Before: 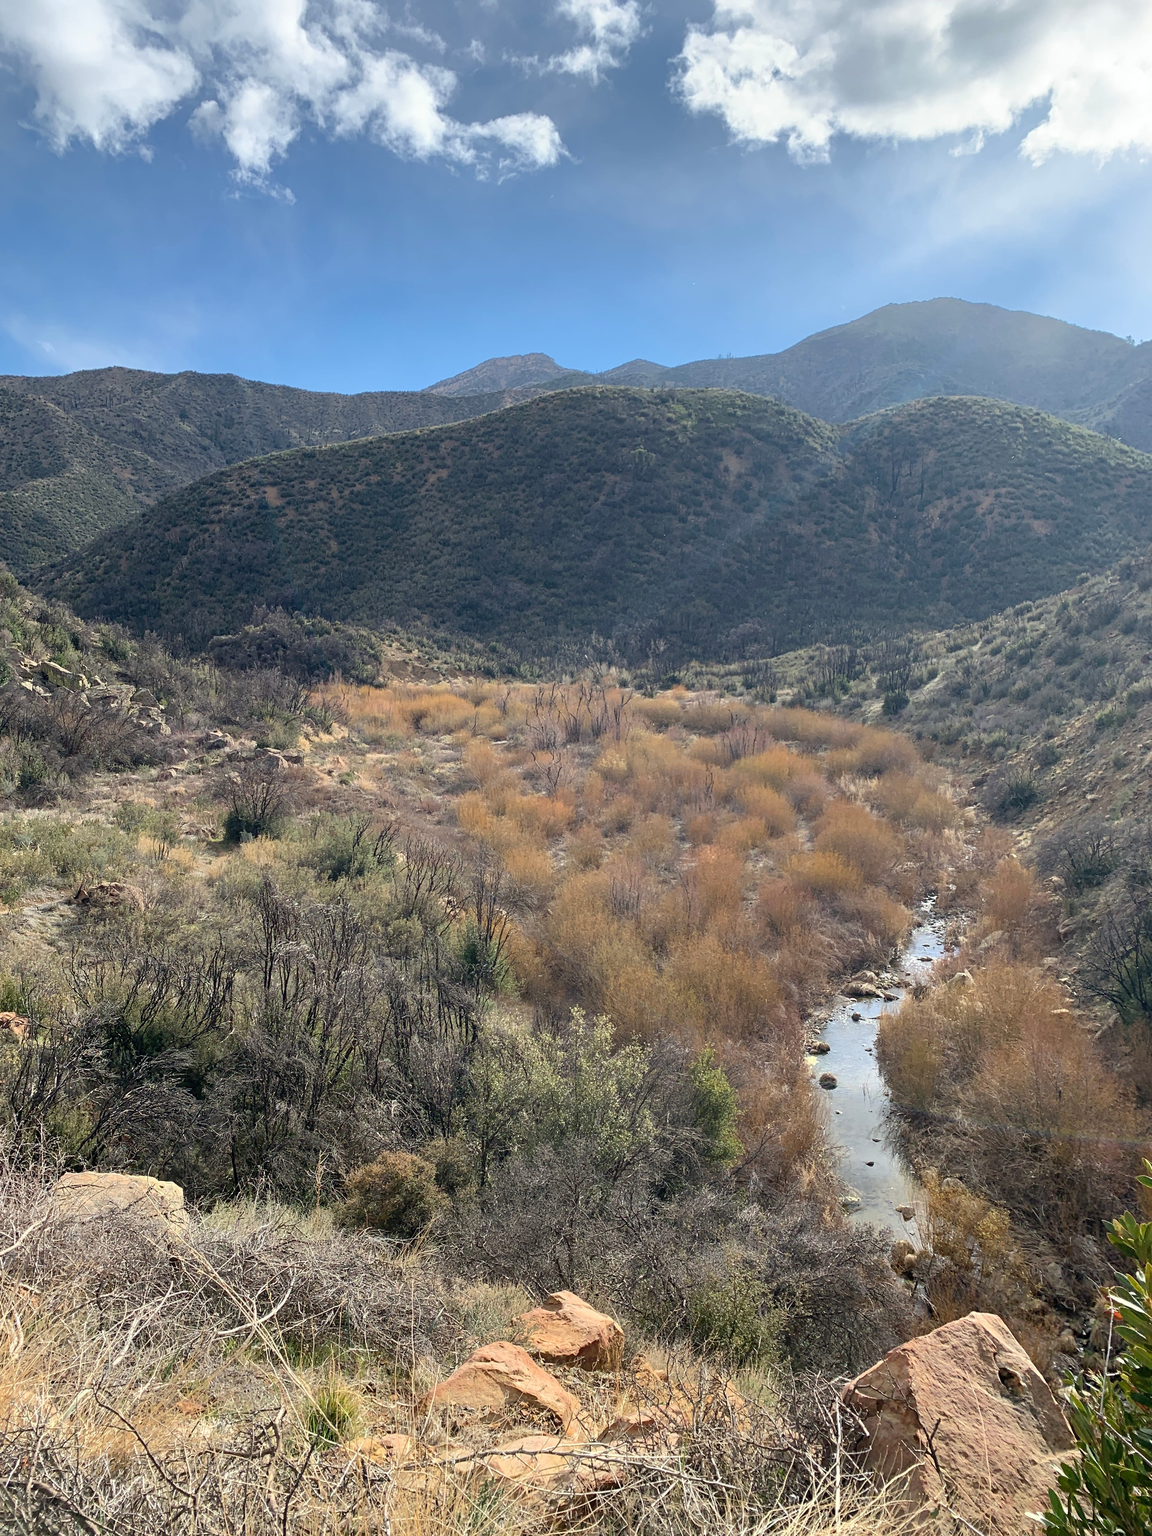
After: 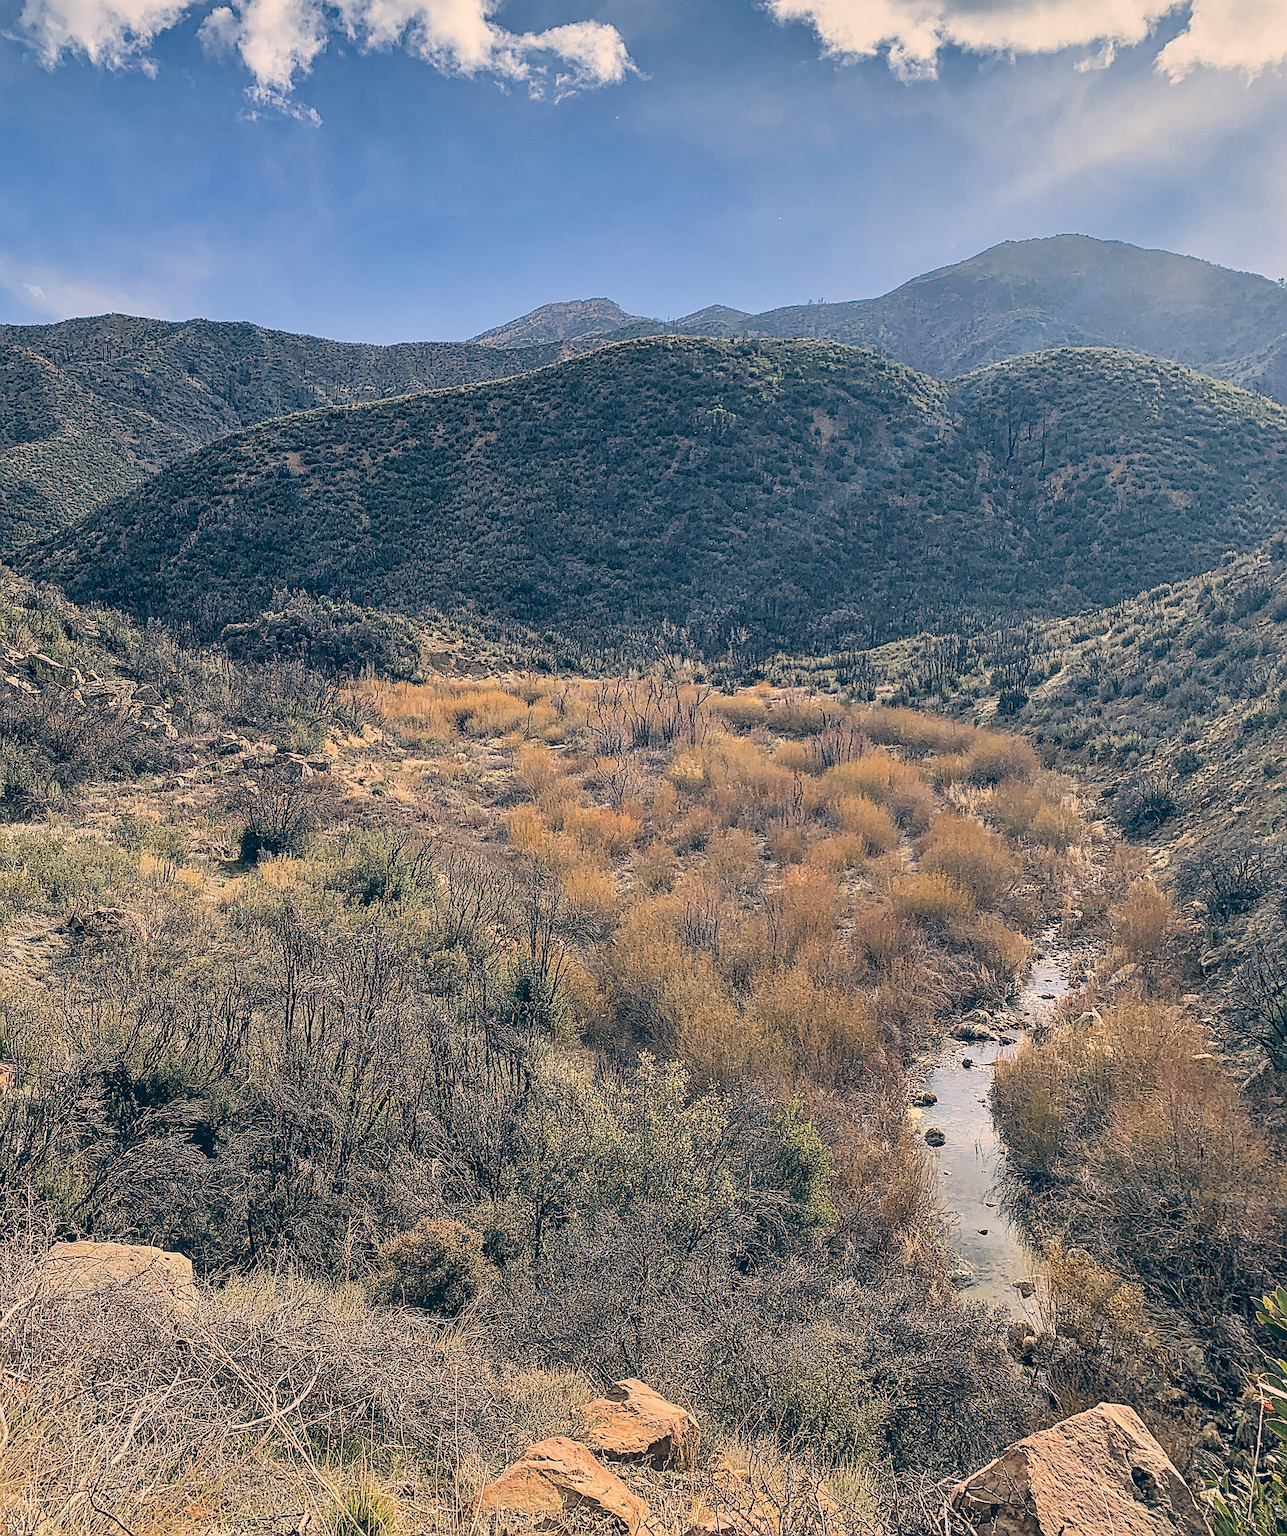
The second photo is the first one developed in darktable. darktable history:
crop: left 1.479%, top 6.153%, right 1.483%, bottom 7.031%
local contrast: on, module defaults
exposure: black level correction -0.028, compensate exposure bias true, compensate highlight preservation false
color correction: highlights a* 10.29, highlights b* 14.44, shadows a* -10.1, shadows b* -14.81
sharpen: amount 1.878
shadows and highlights: low approximation 0.01, soften with gaussian
filmic rgb: black relative exposure -5.09 EV, white relative exposure 3.95 EV, hardness 2.88, contrast 1.4, highlights saturation mix -30.88%
haze removal: strength 0.276, distance 0.251, compatibility mode true, adaptive false
